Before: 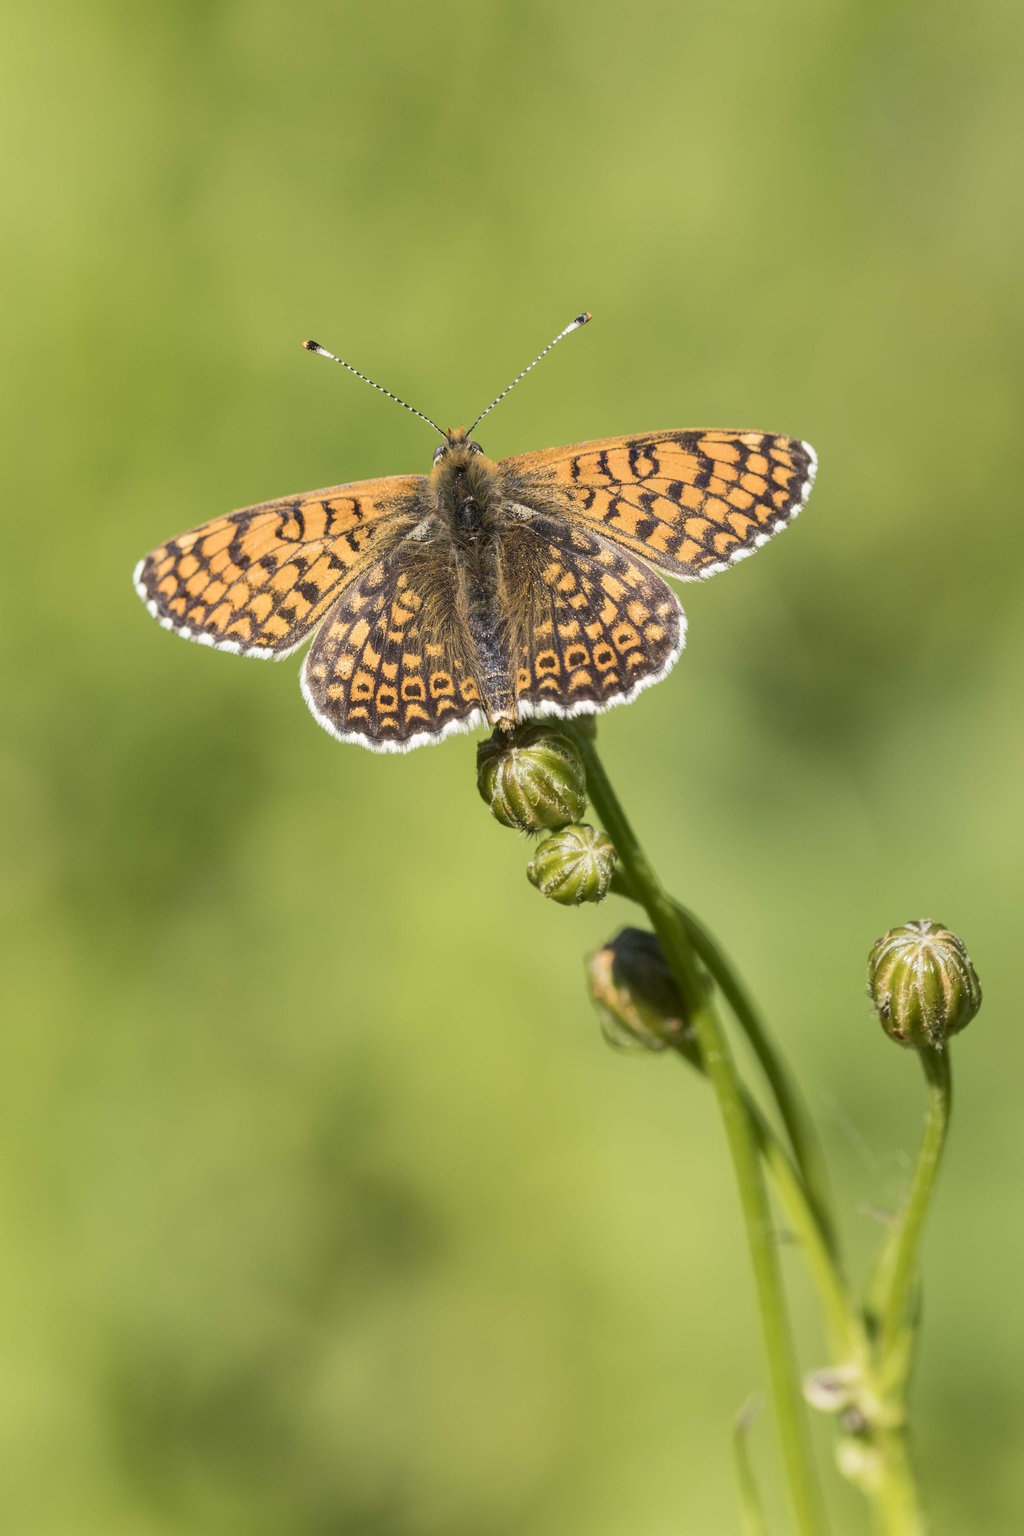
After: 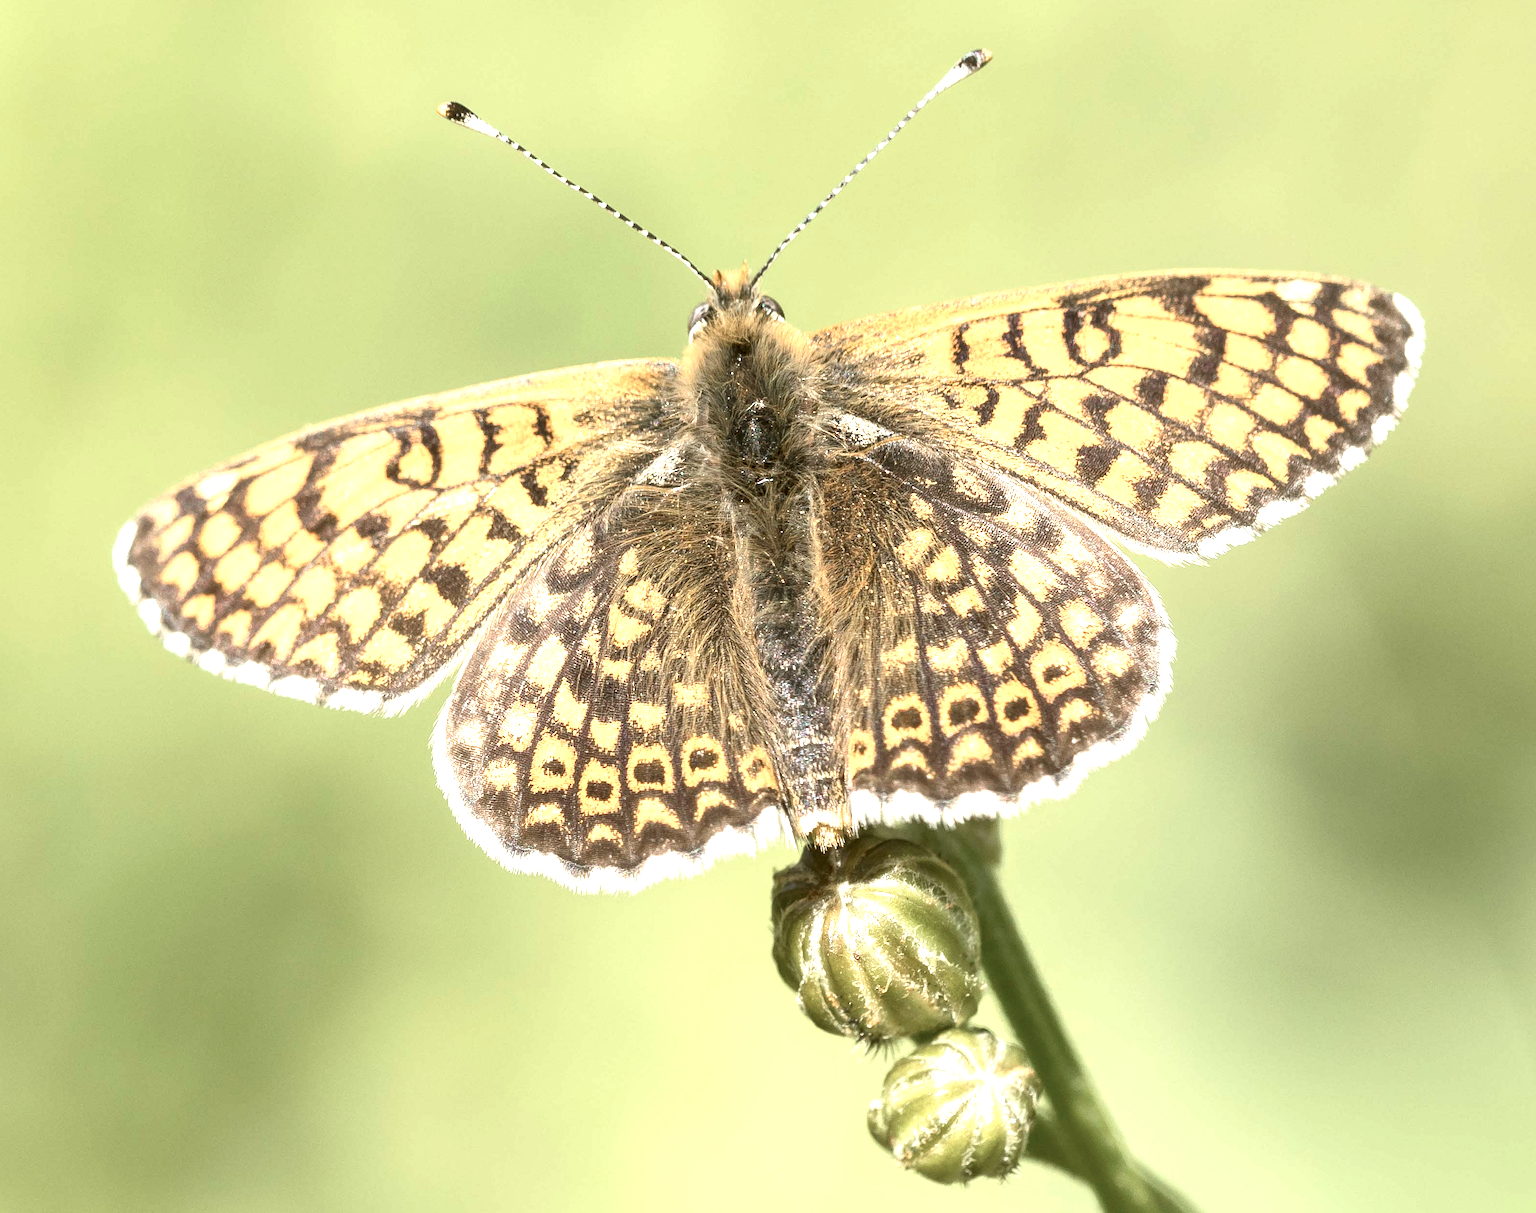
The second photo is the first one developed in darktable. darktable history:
crop: left 7.231%, top 18.718%, right 14.45%, bottom 40.032%
color zones: curves: ch0 [(0, 0.5) (0.143, 0.5) (0.286, 0.5) (0.429, 0.504) (0.571, 0.5) (0.714, 0.509) (0.857, 0.5) (1, 0.5)]; ch1 [(0, 0.425) (0.143, 0.425) (0.286, 0.375) (0.429, 0.405) (0.571, 0.5) (0.714, 0.47) (0.857, 0.425) (1, 0.435)]; ch2 [(0, 0.5) (0.143, 0.5) (0.286, 0.5) (0.429, 0.517) (0.571, 0.5) (0.714, 0.51) (0.857, 0.5) (1, 0.5)], mix 101.54%
color correction: highlights a* -1.56, highlights b* 10.29, shadows a* 0.689, shadows b* 19.04
exposure: black level correction 0, exposure 1.185 EV, compensate highlight preservation false
